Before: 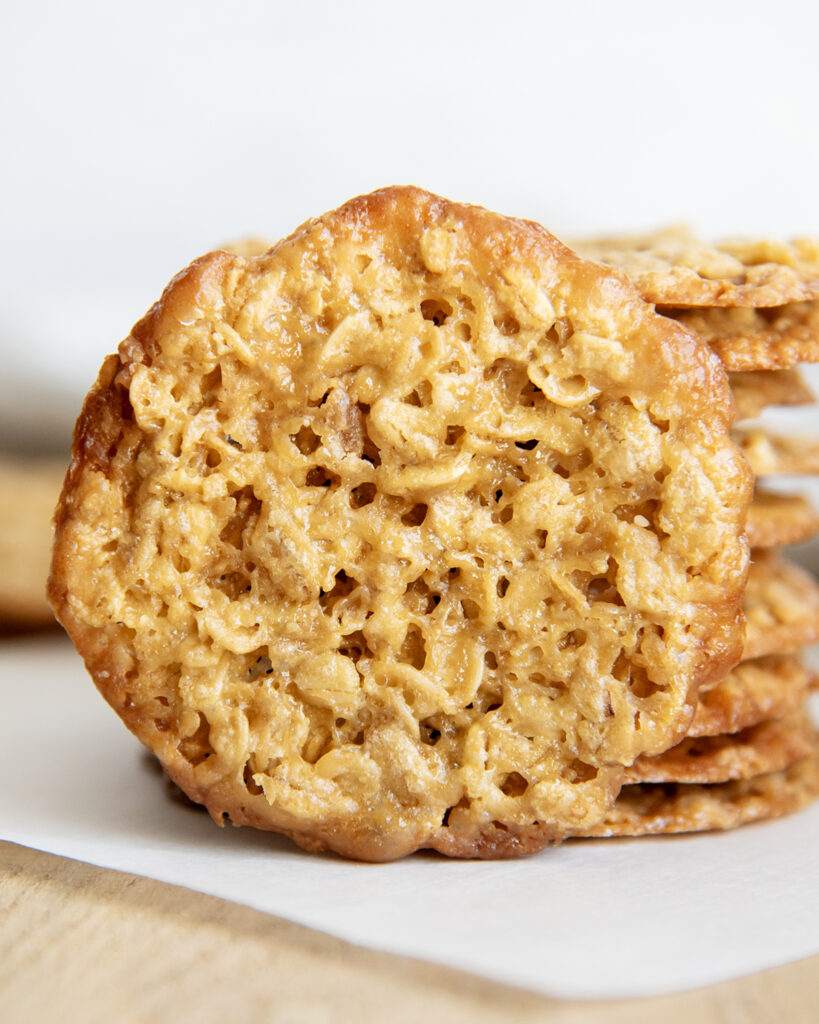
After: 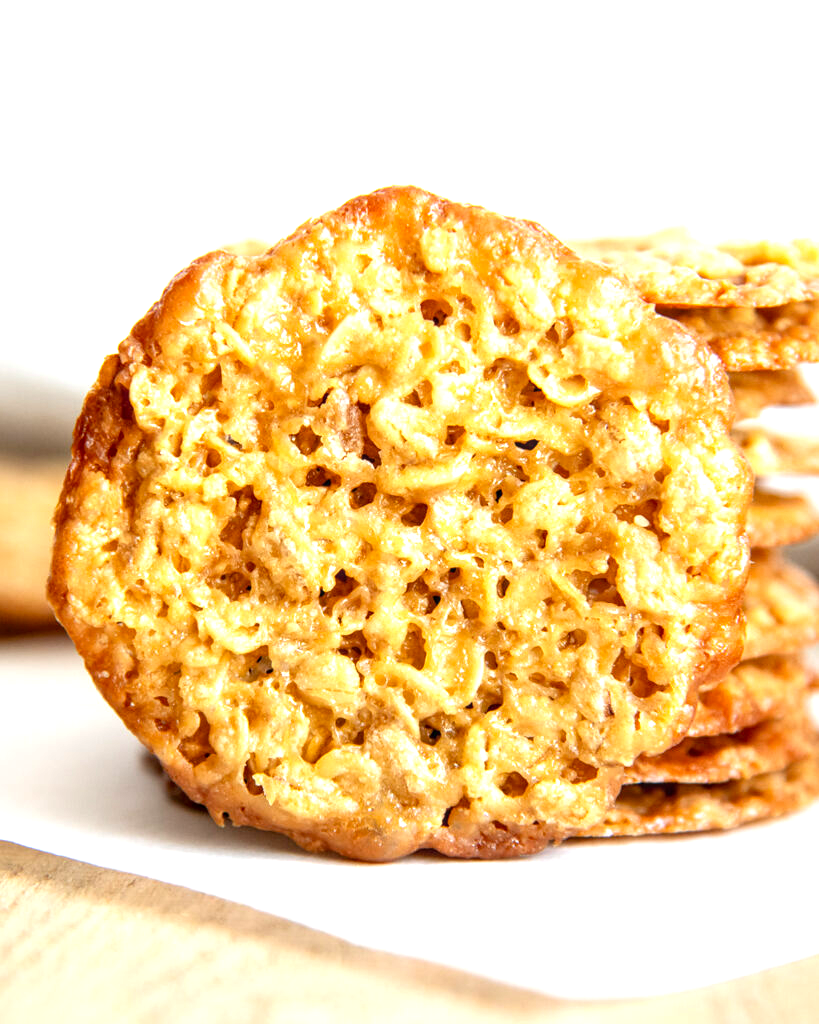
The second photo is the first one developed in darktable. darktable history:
local contrast: on, module defaults
exposure: black level correction 0, exposure 0.691 EV, compensate exposure bias true, compensate highlight preservation false
